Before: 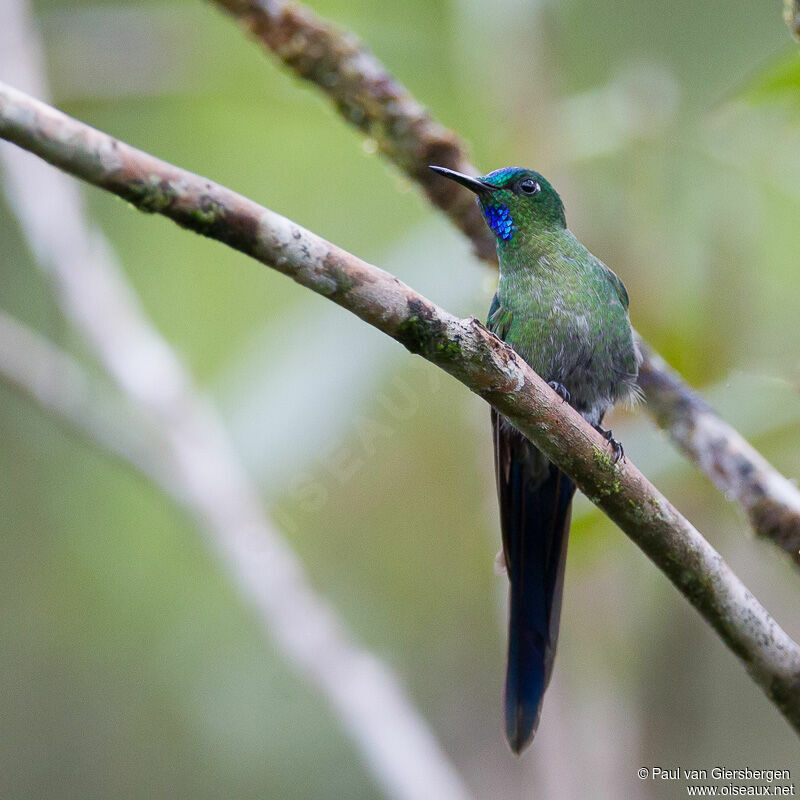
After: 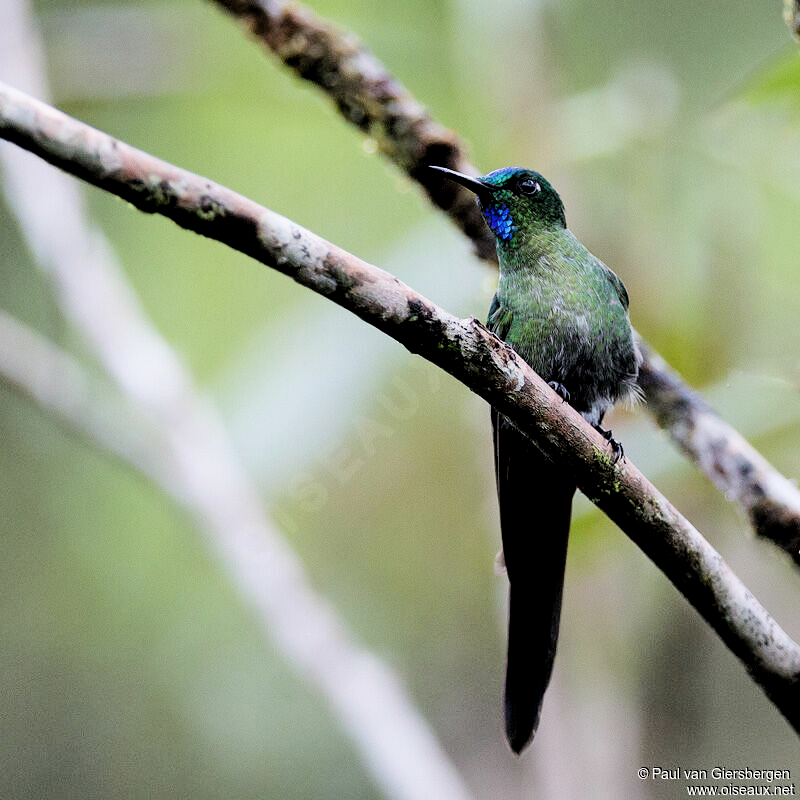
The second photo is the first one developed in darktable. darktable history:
filmic rgb: middle gray luminance 13.52%, black relative exposure -2.08 EV, white relative exposure 3.12 EV, threshold 2.96 EV, target black luminance 0%, hardness 1.79, latitude 59.03%, contrast 1.73, highlights saturation mix 5.87%, shadows ↔ highlights balance -37.01%, contrast in shadows safe, enable highlight reconstruction true
